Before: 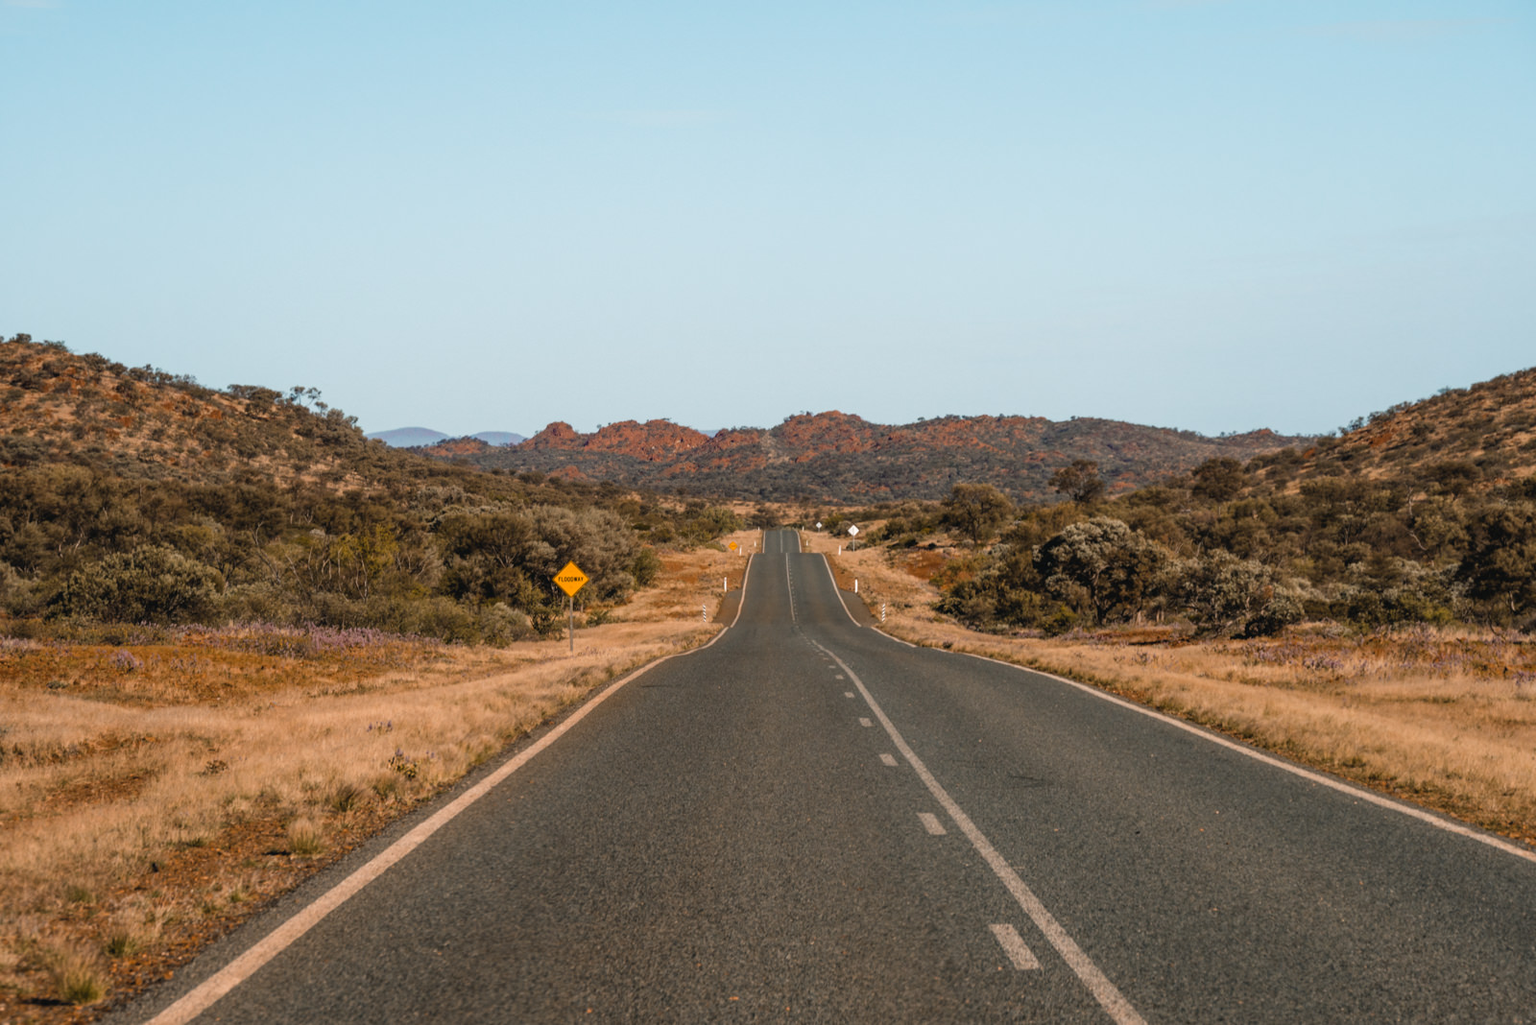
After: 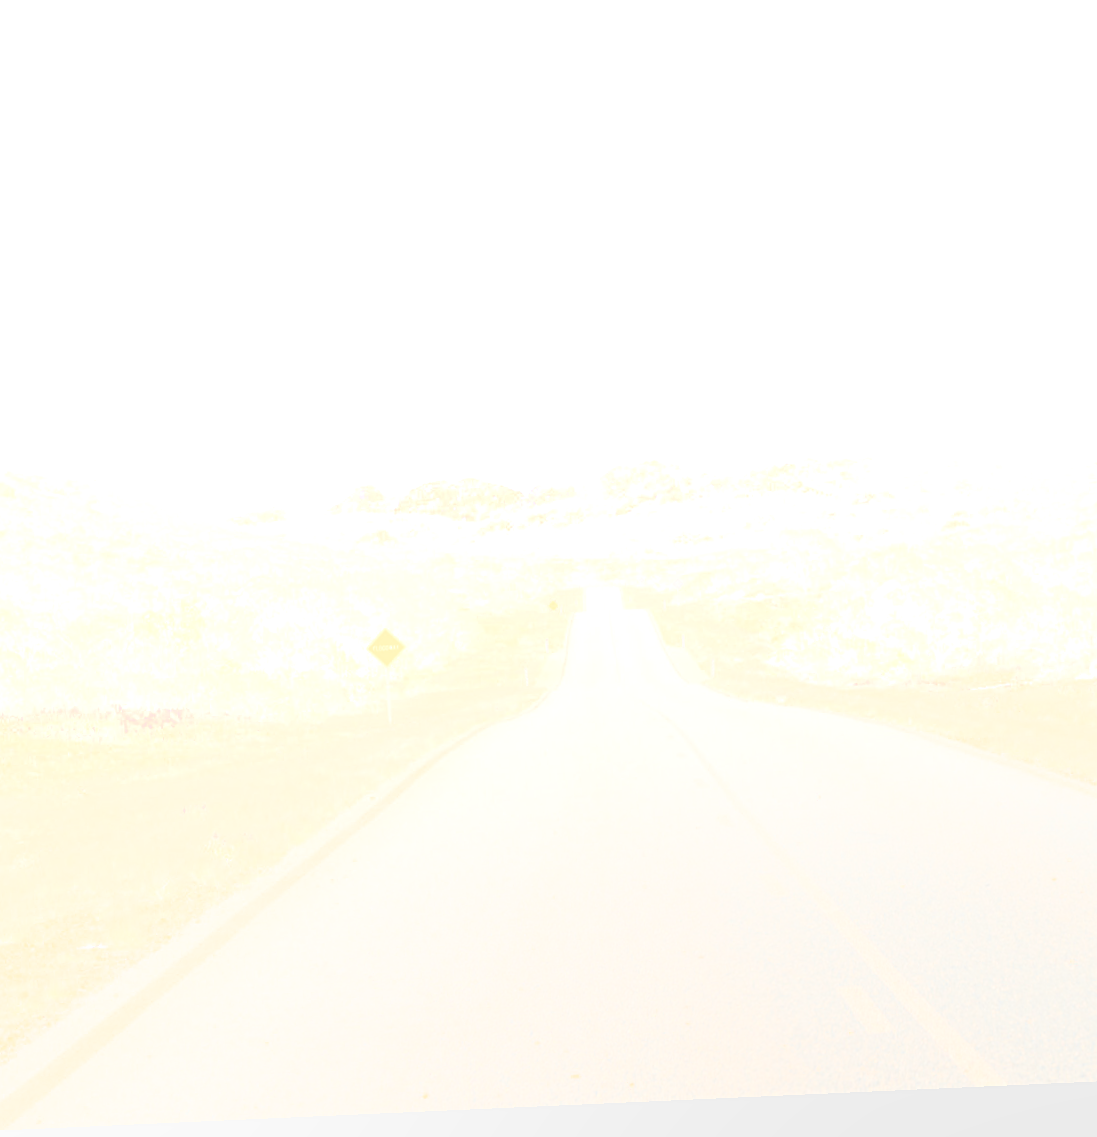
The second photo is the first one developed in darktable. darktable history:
tone equalizer: -7 EV 0.15 EV, -6 EV 0.6 EV, -5 EV 1.15 EV, -4 EV 1.33 EV, -3 EV 1.15 EV, -2 EV 0.6 EV, -1 EV 0.15 EV, mask exposure compensation -0.5 EV
bloom: size 85%, threshold 5%, strength 85%
graduated density: on, module defaults
crop and rotate: left 14.292%, right 19.041%
rotate and perspective: rotation -2.56°, automatic cropping off
sharpen: on, module defaults
color zones: curves: ch1 [(0, 0.831) (0.08, 0.771) (0.157, 0.268) (0.241, 0.207) (0.562, -0.005) (0.714, -0.013) (0.876, 0.01) (1, 0.831)]
